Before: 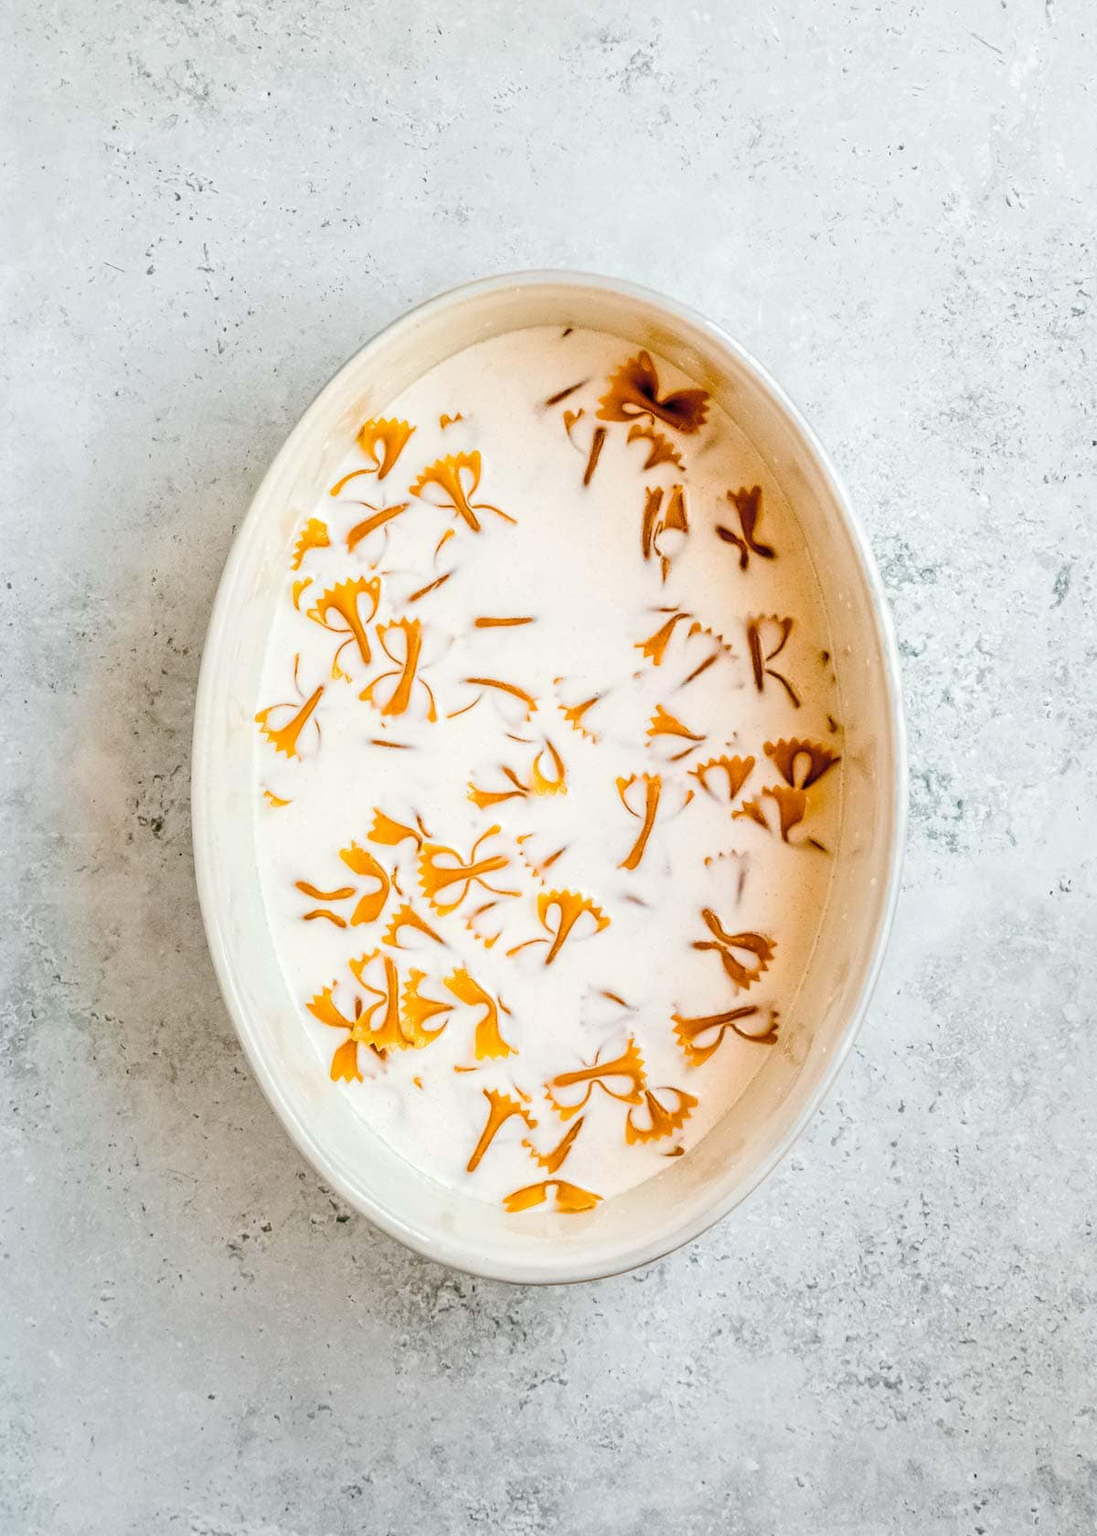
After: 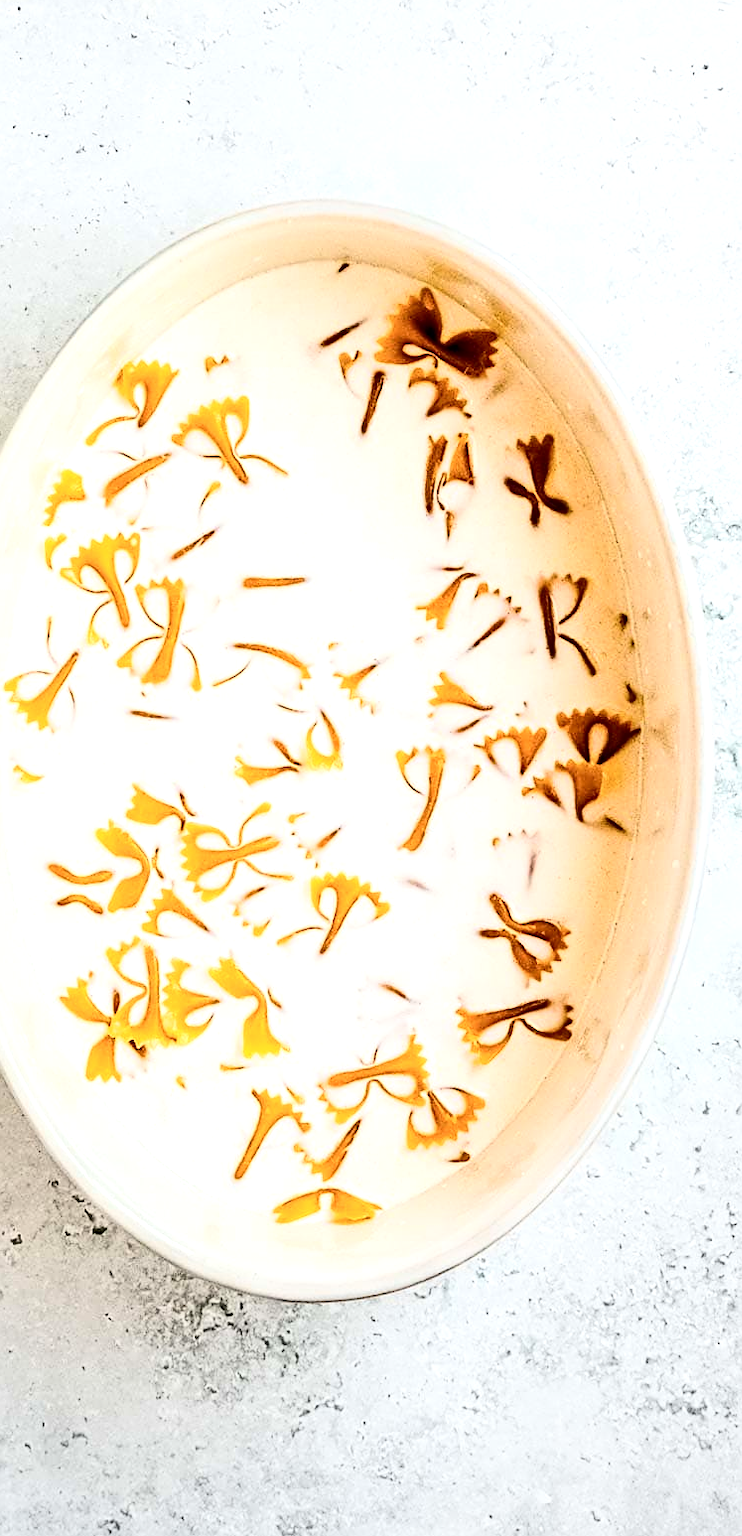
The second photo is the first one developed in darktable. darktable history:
contrast brightness saturation: contrast 0.28
crop and rotate: left 22.918%, top 5.629%, right 14.711%, bottom 2.247%
sharpen: radius 1.967
tone equalizer: -8 EV -0.417 EV, -7 EV -0.389 EV, -6 EV -0.333 EV, -5 EV -0.222 EV, -3 EV 0.222 EV, -2 EV 0.333 EV, -1 EV 0.389 EV, +0 EV 0.417 EV, edges refinement/feathering 500, mask exposure compensation -1.57 EV, preserve details no
